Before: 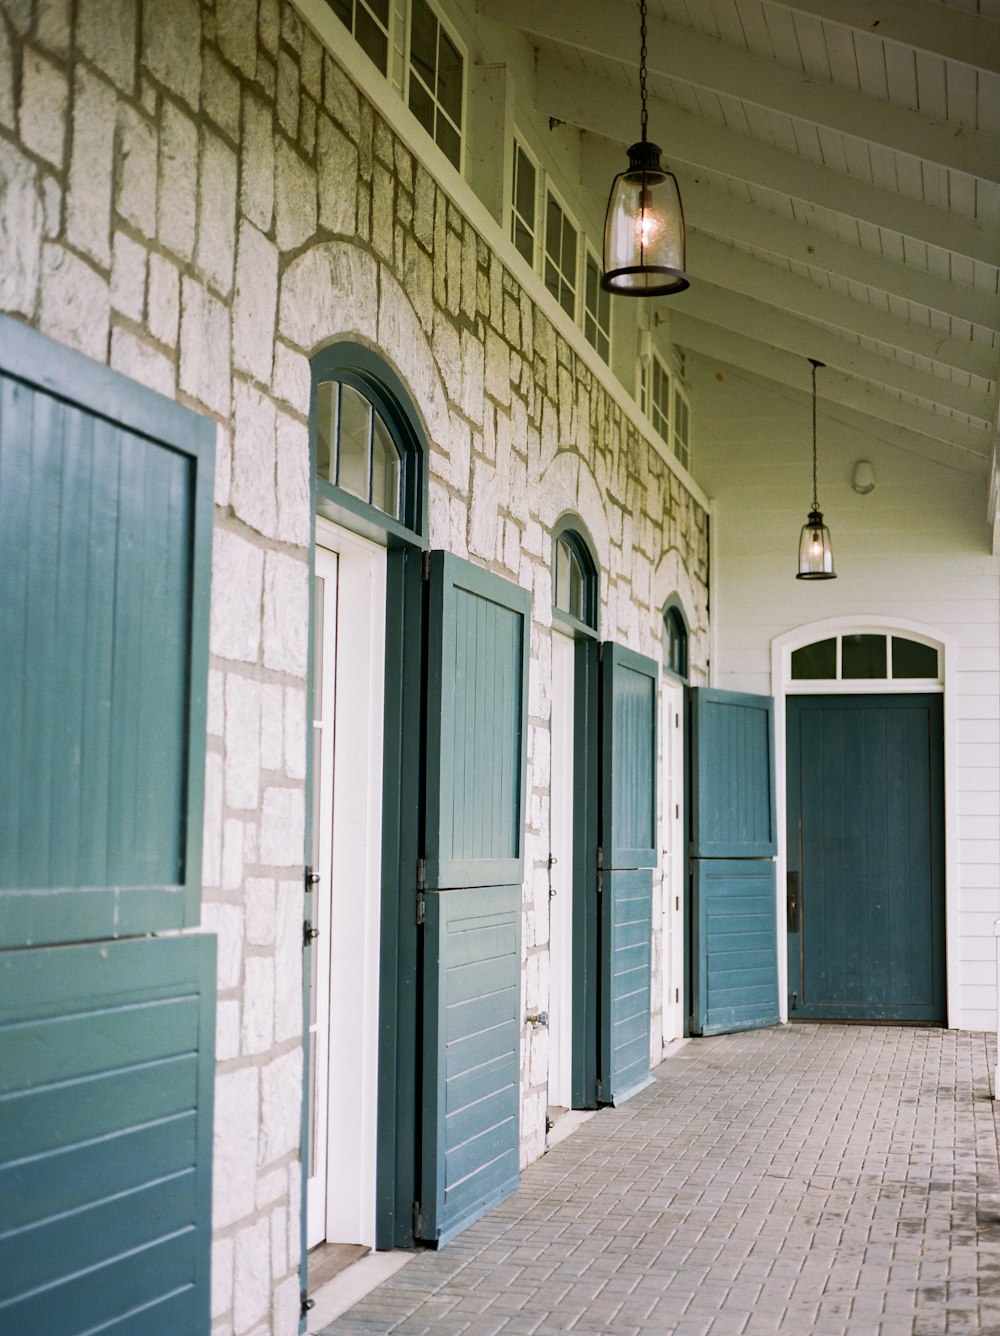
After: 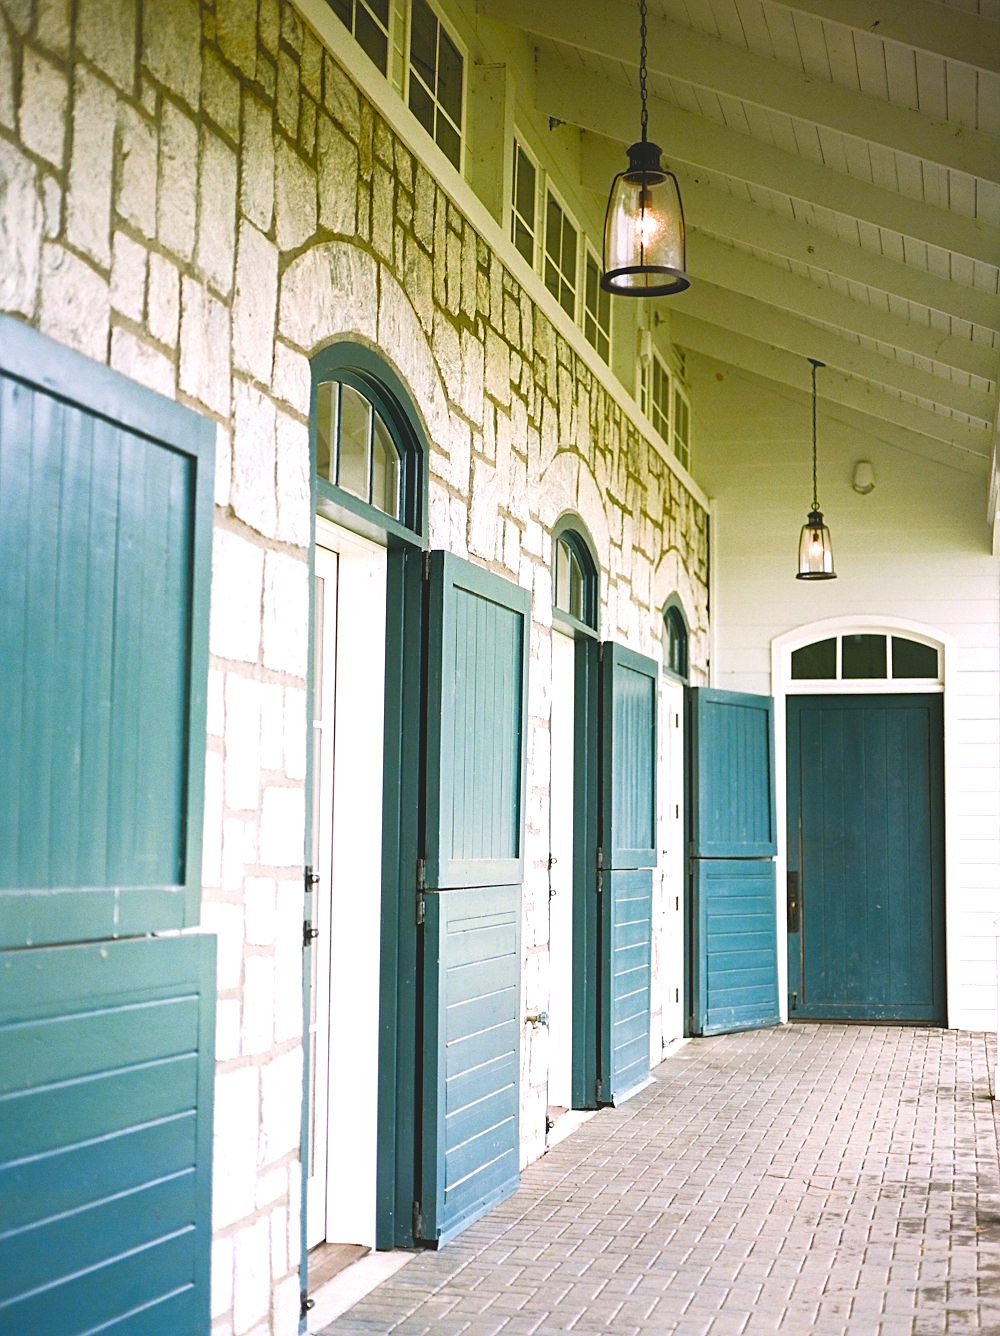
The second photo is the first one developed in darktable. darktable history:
tone equalizer: -8 EV -0.718 EV, -7 EV -0.706 EV, -6 EV -0.622 EV, -5 EV -0.396 EV, -3 EV 0.39 EV, -2 EV 0.6 EV, -1 EV 0.679 EV, +0 EV 0.733 EV
exposure: black level correction -0.015, exposure -0.138 EV, compensate highlight preservation false
sharpen: on, module defaults
color balance rgb: shadows lift › chroma 0.854%, shadows lift › hue 113.12°, global offset › luminance 0.478%, global offset › hue 172.35°, linear chroma grading › global chroma 15.277%, perceptual saturation grading › global saturation 0.861%, perceptual saturation grading › highlights -18.071%, perceptual saturation grading › mid-tones 33.143%, perceptual saturation grading › shadows 50.27%, global vibrance 20%
